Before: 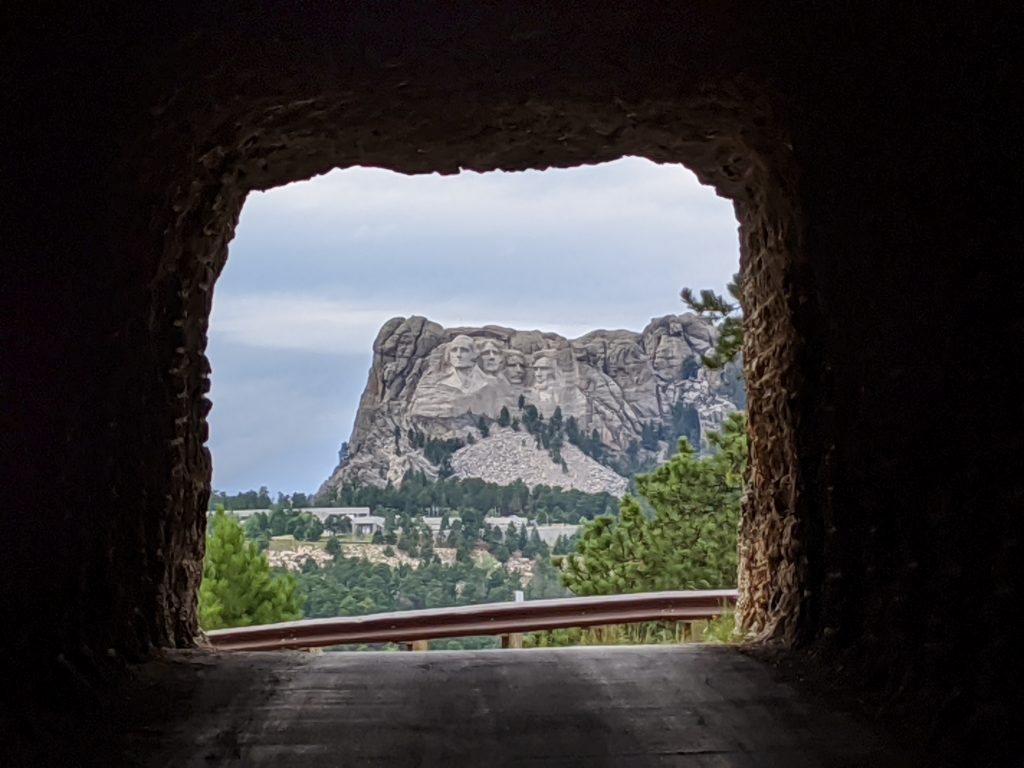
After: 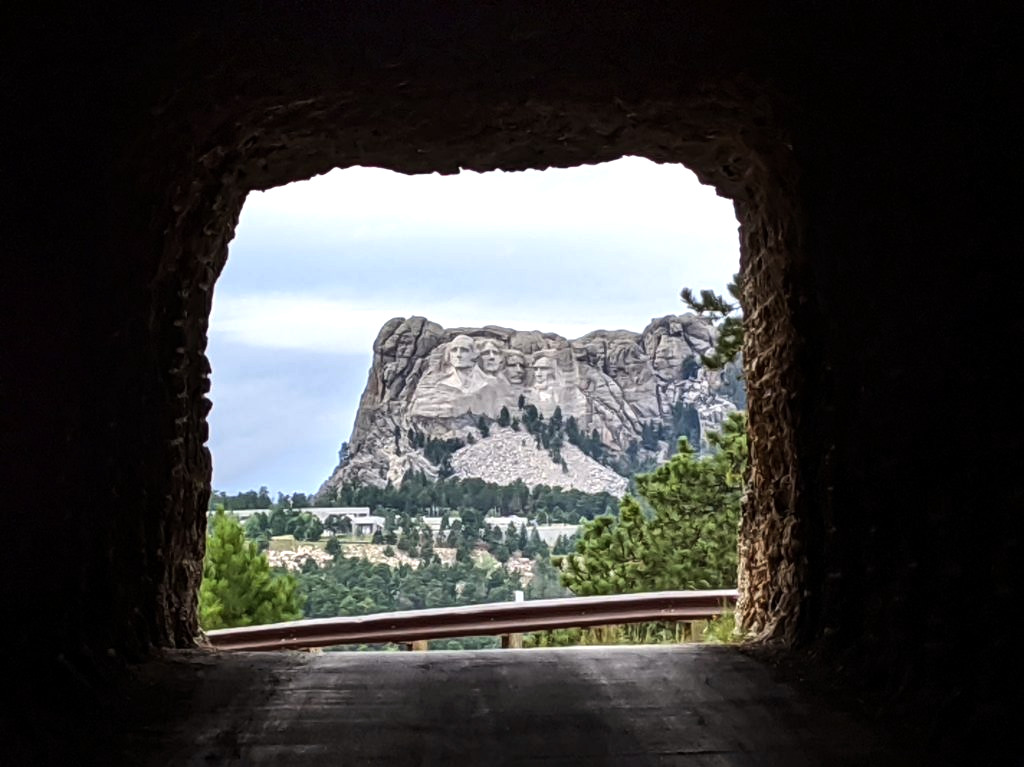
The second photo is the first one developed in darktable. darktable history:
crop: bottom 0.071%
tone equalizer: -8 EV -0.75 EV, -7 EV -0.7 EV, -6 EV -0.6 EV, -5 EV -0.4 EV, -3 EV 0.4 EV, -2 EV 0.6 EV, -1 EV 0.7 EV, +0 EV 0.75 EV, edges refinement/feathering 500, mask exposure compensation -1.57 EV, preserve details no
